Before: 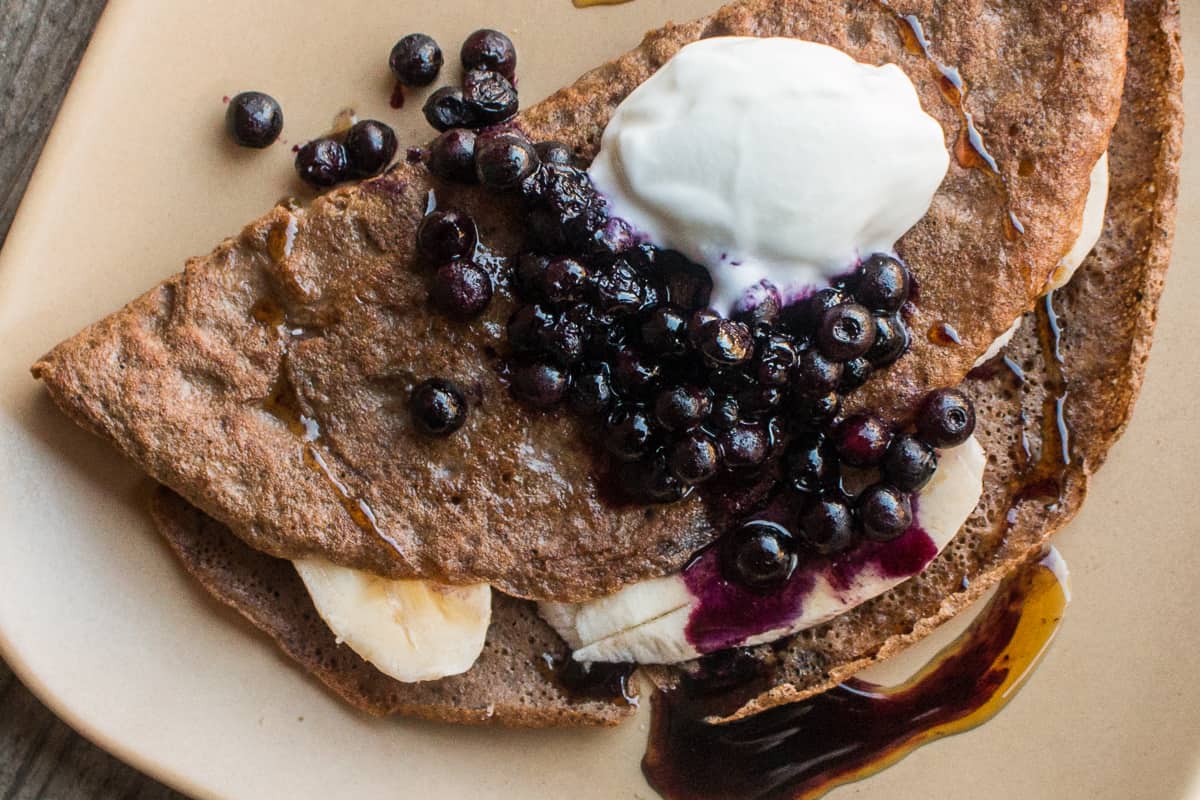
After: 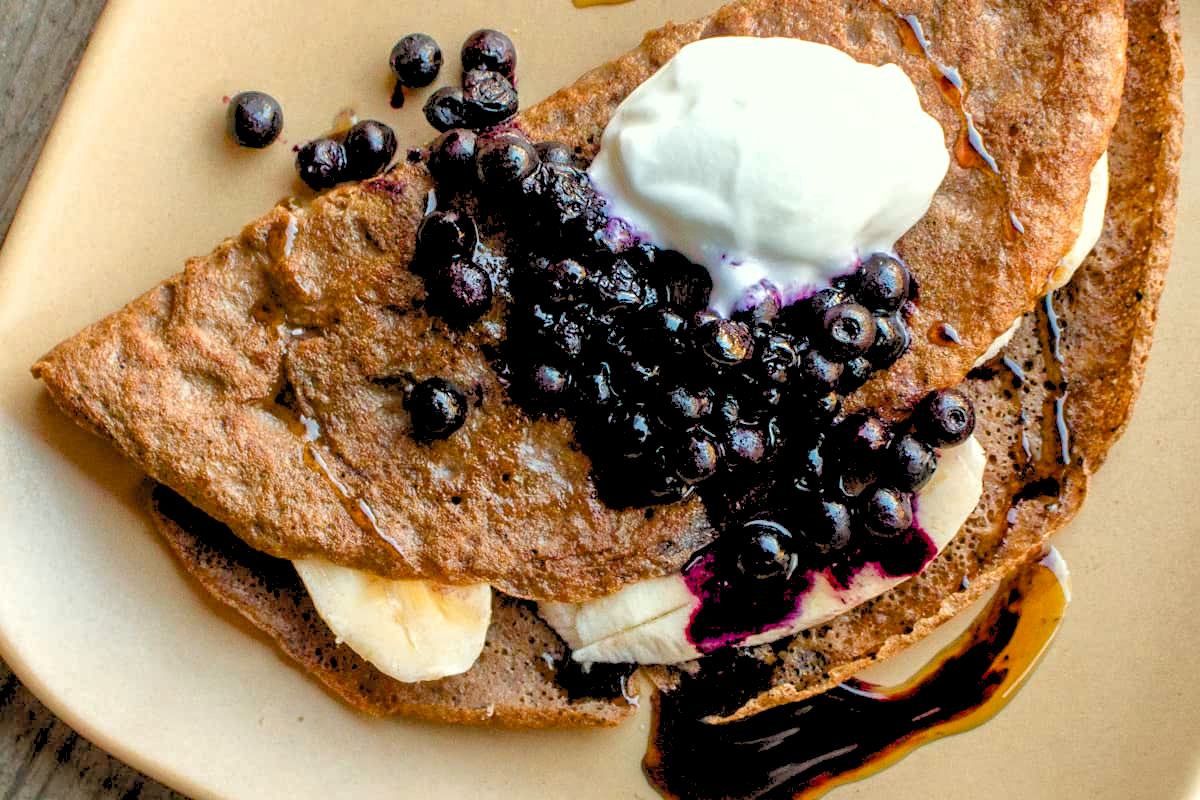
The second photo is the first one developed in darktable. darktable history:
color balance rgb: highlights gain › chroma 0.267%, highlights gain › hue 329.87°, linear chroma grading › global chroma 9.087%, perceptual saturation grading › global saturation 0.111%, perceptual saturation grading › highlights -14.613%, perceptual saturation grading › shadows 24.758%, perceptual brilliance grading › global brilliance 14.355%, perceptual brilliance grading › shadows -34.427%, saturation formula JzAzBz (2021)
color correction: highlights a* -4.68, highlights b* 5.03, saturation 0.948
shadows and highlights: shadows 40.16, highlights -60.05
levels: levels [0.072, 0.414, 0.976]
